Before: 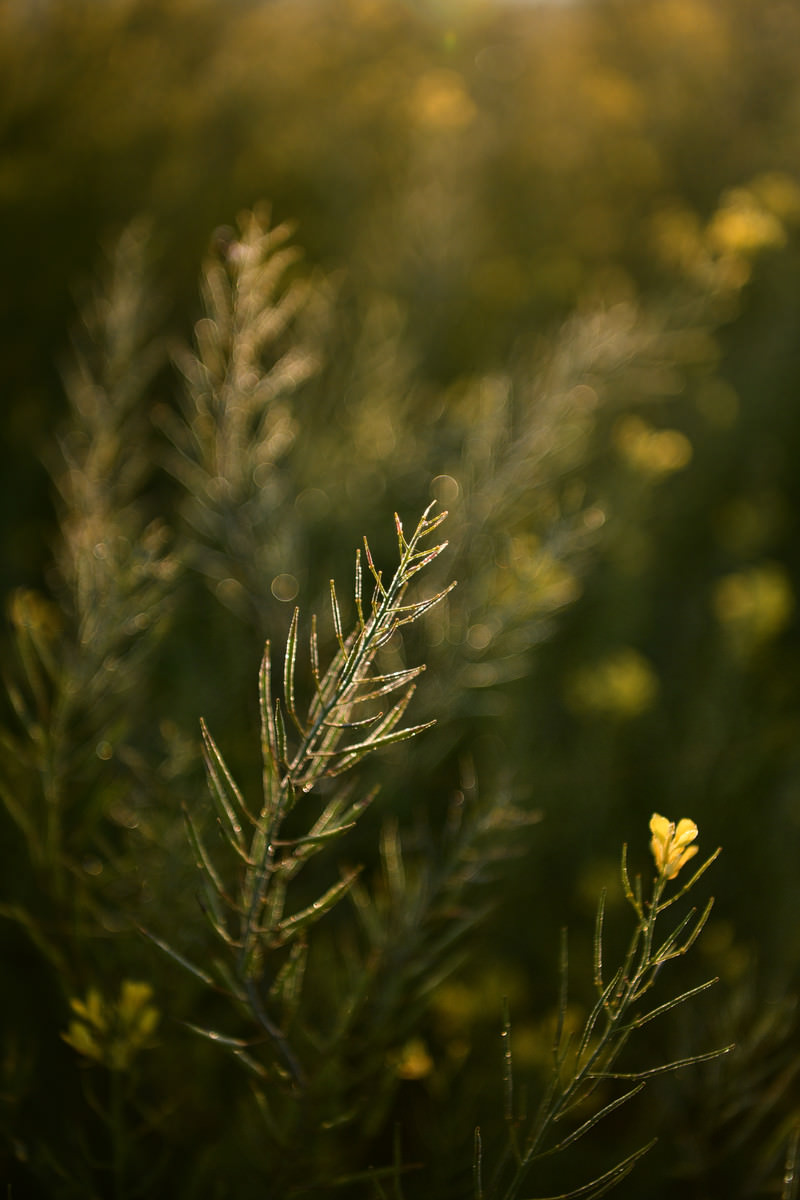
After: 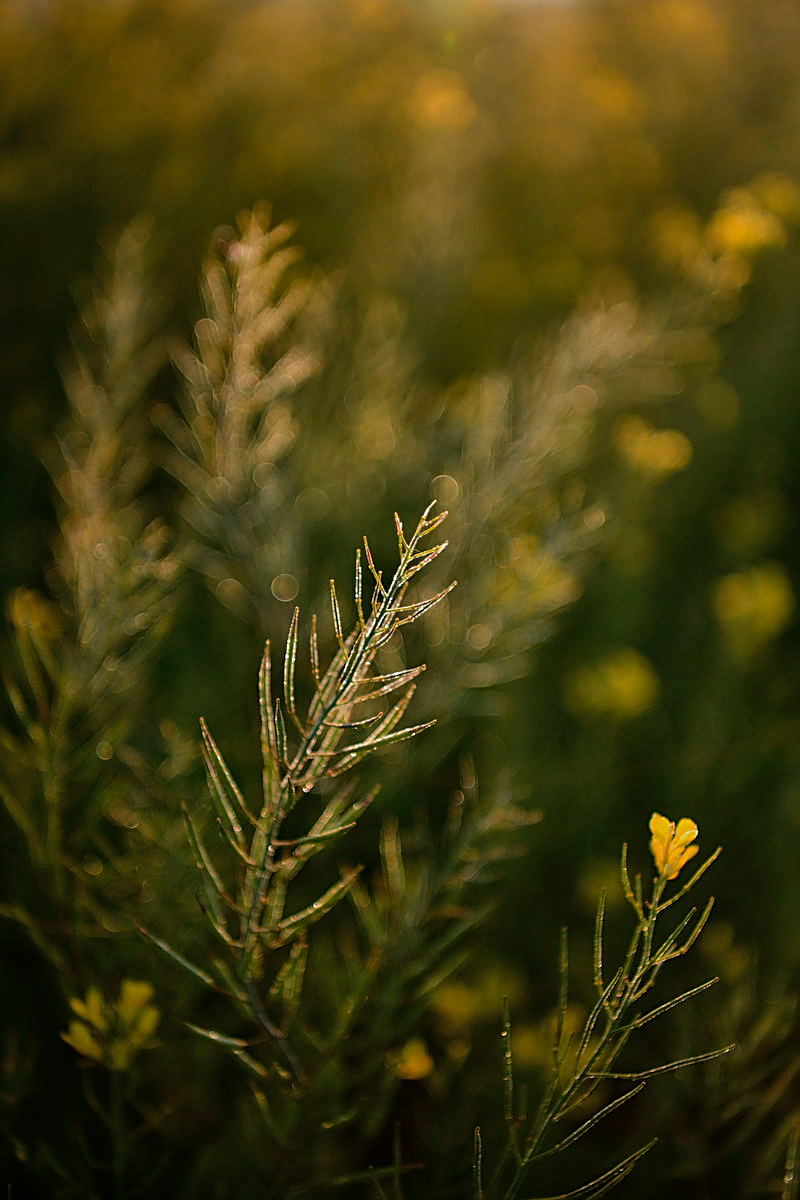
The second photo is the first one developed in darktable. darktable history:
shadows and highlights: shadows 40, highlights -60
exposure: exposure -0.153 EV, compensate highlight preservation false
sharpen: on, module defaults
